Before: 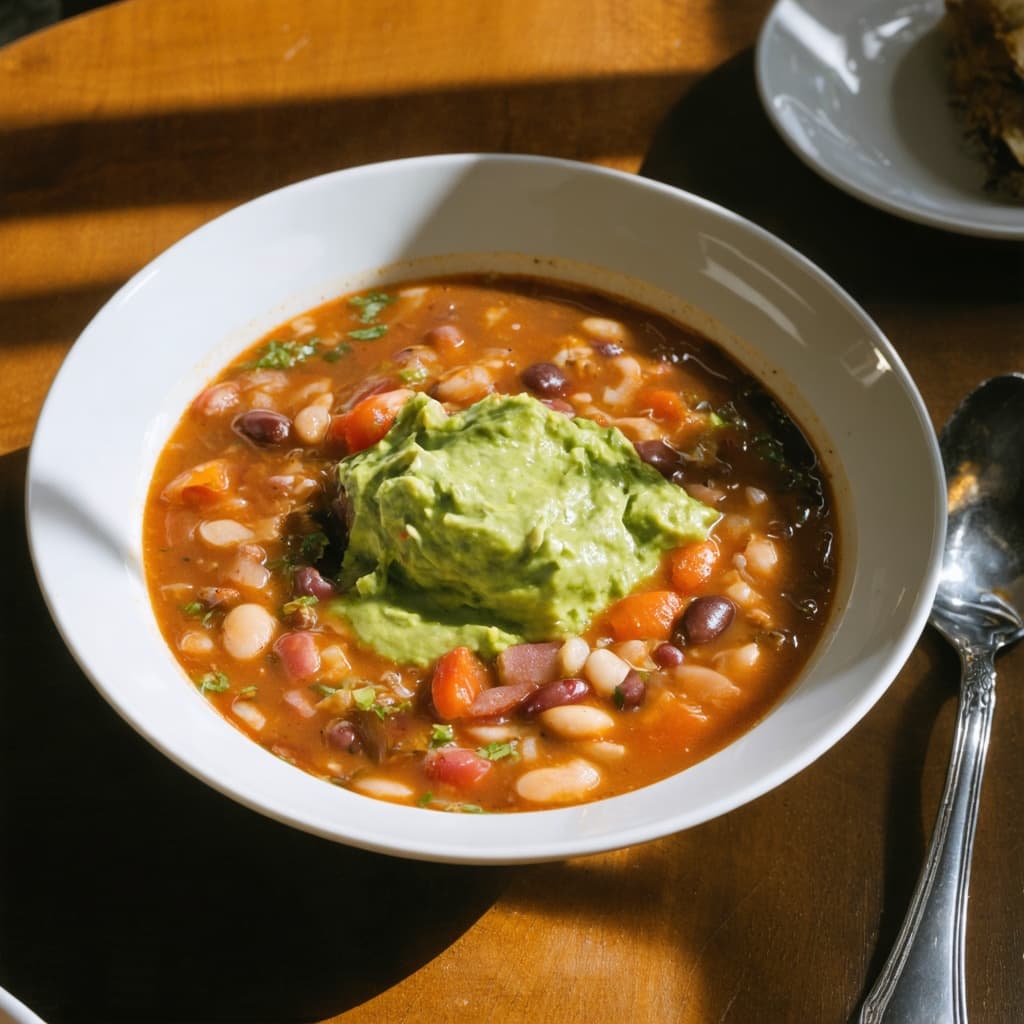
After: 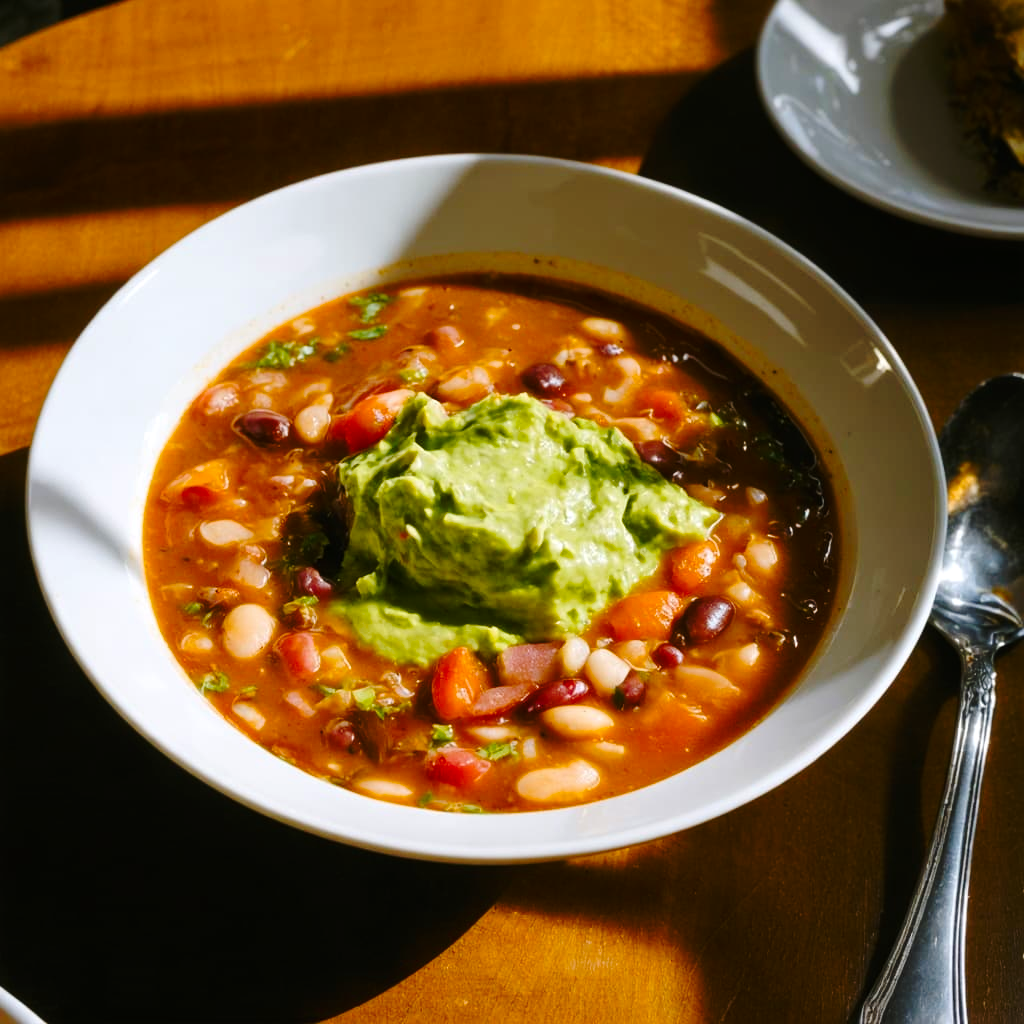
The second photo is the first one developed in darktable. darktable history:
base curve: curves: ch0 [(0, 0) (0.073, 0.04) (0.157, 0.139) (0.492, 0.492) (0.758, 0.758) (1, 1)], preserve colors none
color balance rgb: linear chroma grading › global chroma 8.12%, perceptual saturation grading › global saturation 9.07%, perceptual saturation grading › highlights -13.84%, perceptual saturation grading › mid-tones 14.88%, perceptual saturation grading › shadows 22.8%, perceptual brilliance grading › highlights 2.61%, global vibrance 12.07%
